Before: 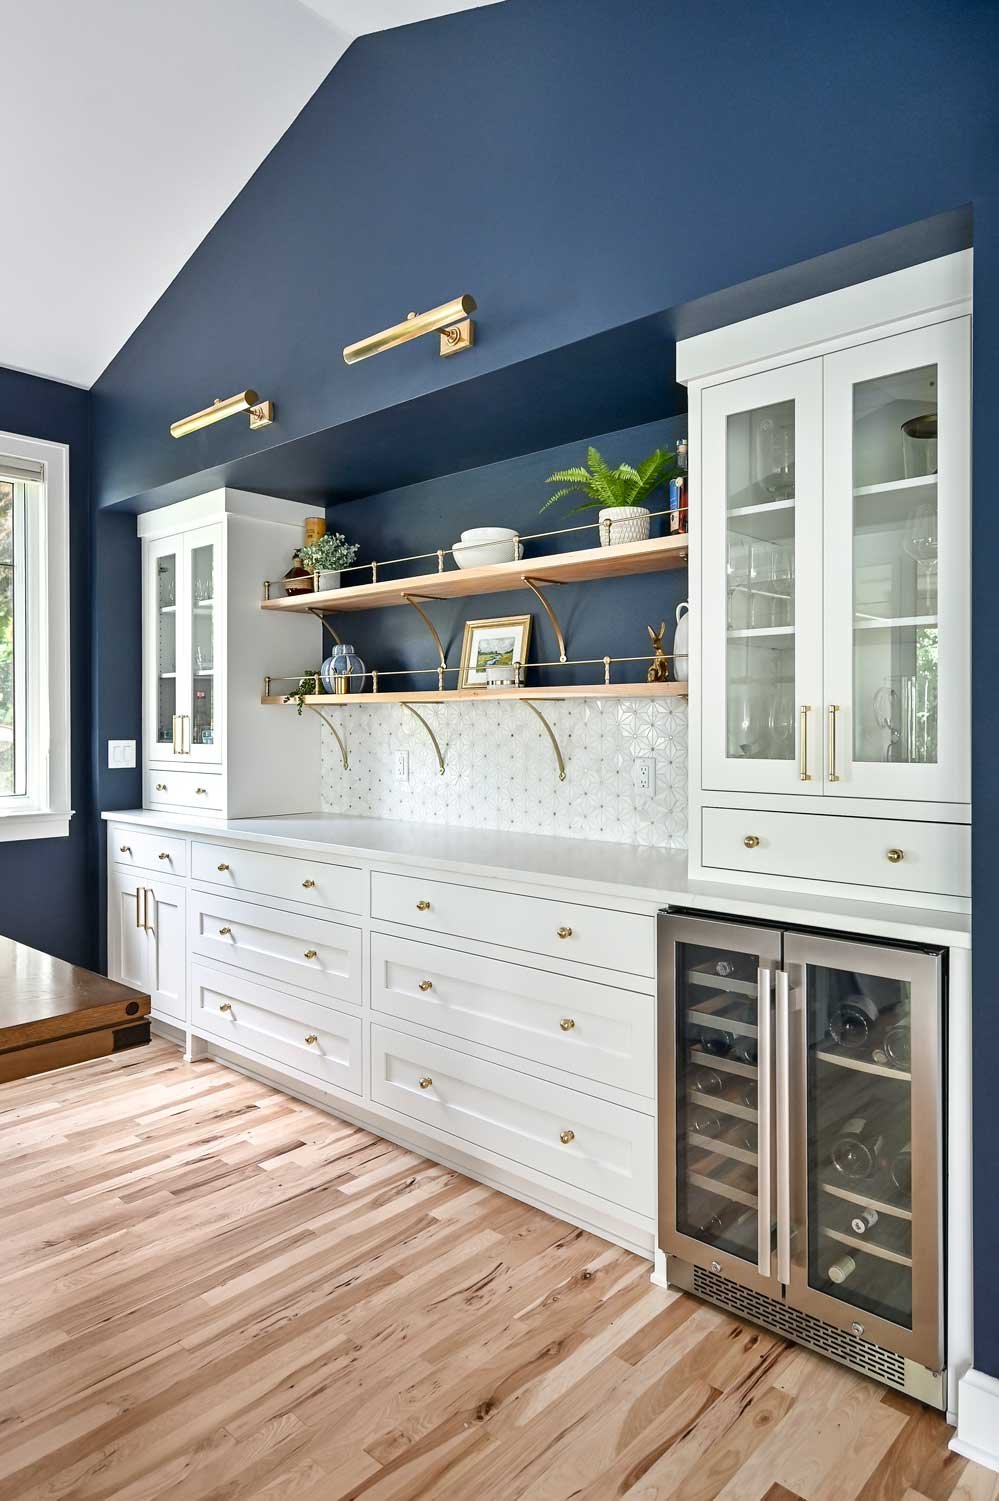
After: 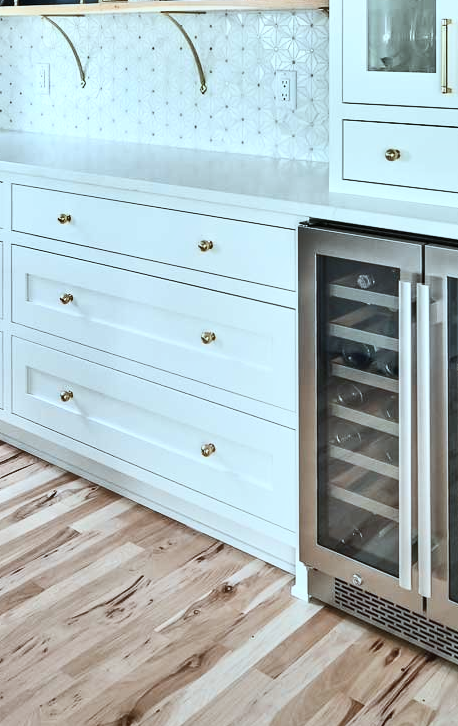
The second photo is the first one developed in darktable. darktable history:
shadows and highlights: low approximation 0.01, soften with gaussian
color correction: highlights a* -12.64, highlights b* -18.1, saturation 0.7
contrast brightness saturation: contrast 0.2, brightness 0.16, saturation 0.22
crop: left 35.976%, top 45.819%, right 18.162%, bottom 5.807%
